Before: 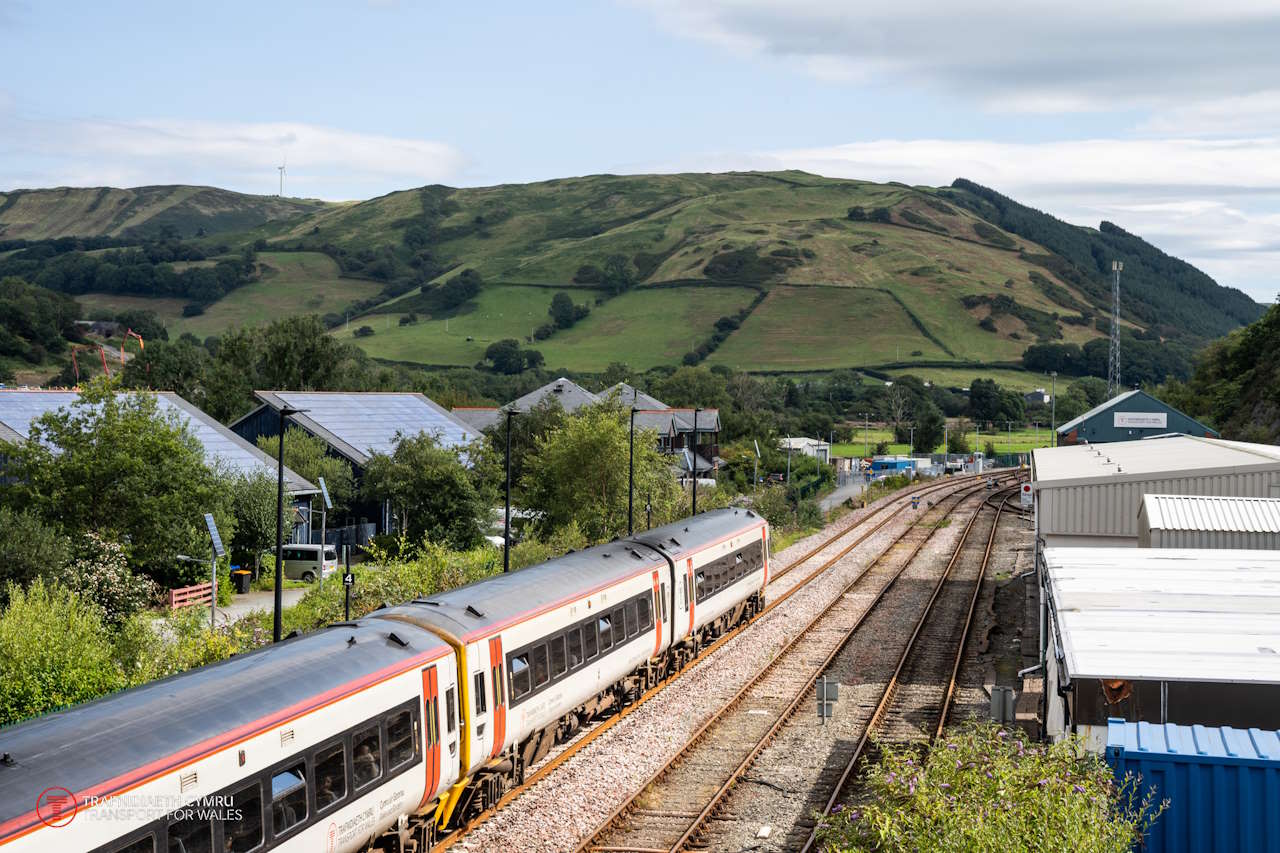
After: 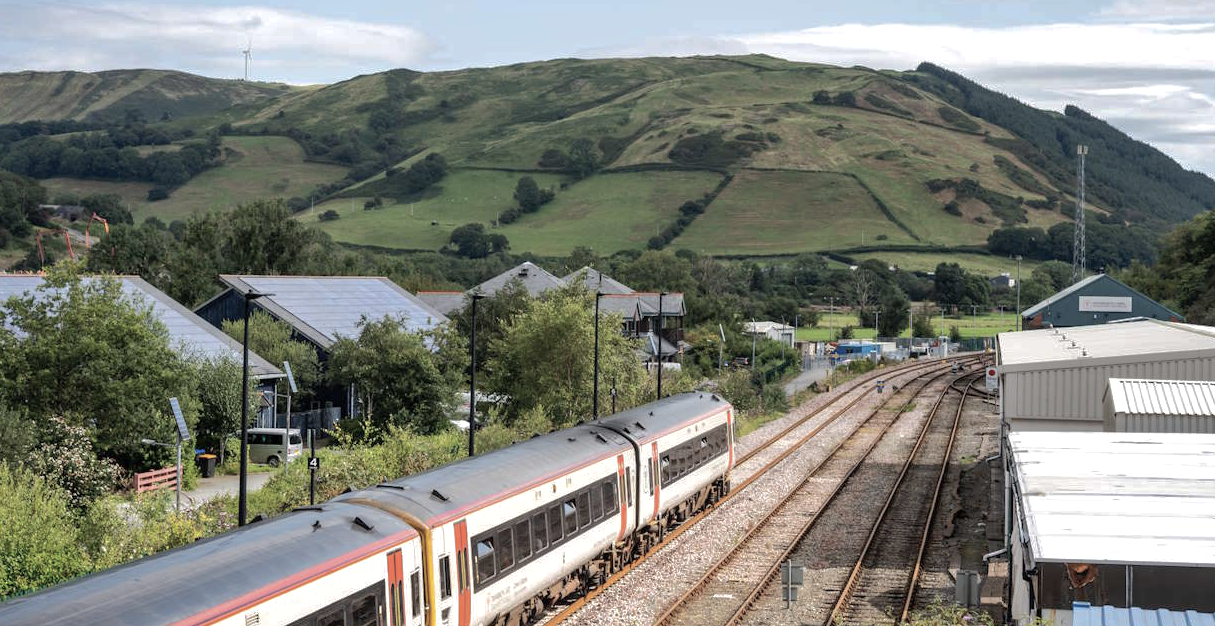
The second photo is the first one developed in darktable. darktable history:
crop and rotate: left 2.767%, top 13.634%, right 2.268%, bottom 12.861%
exposure: exposure 0.172 EV, compensate highlight preservation false
color balance rgb: perceptual saturation grading › global saturation -32.032%, global vibrance 11.141%
shadows and highlights: shadows 40.17, highlights -59.73
